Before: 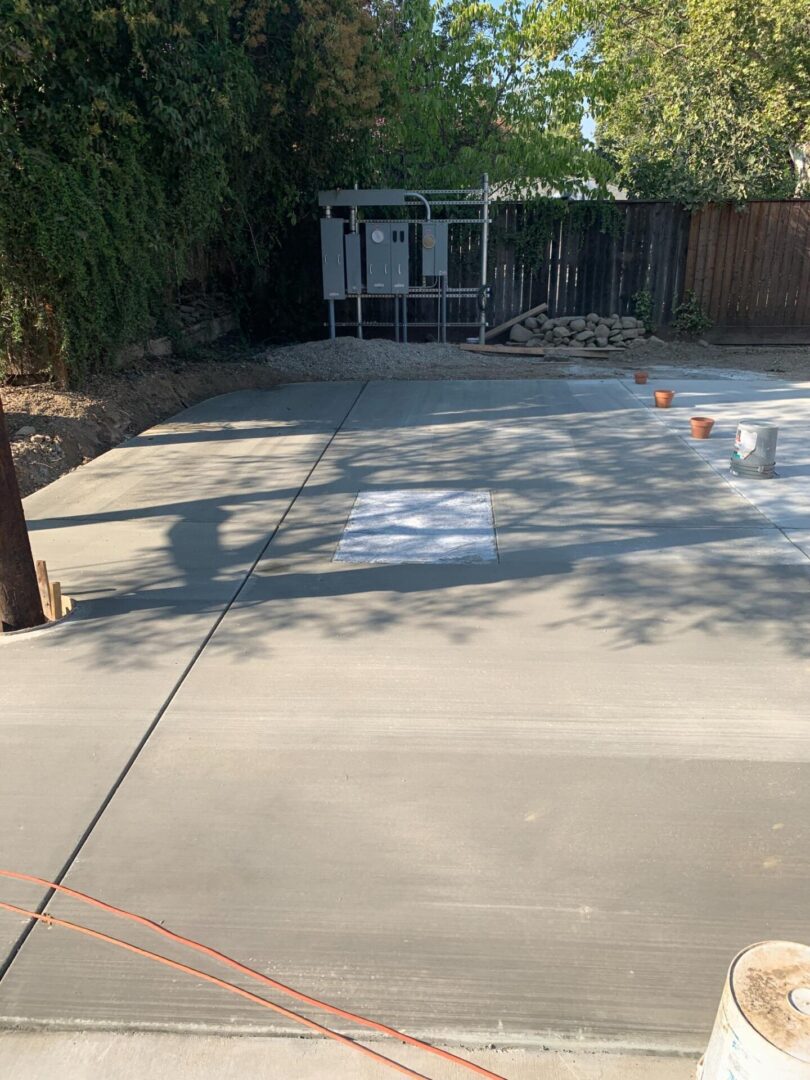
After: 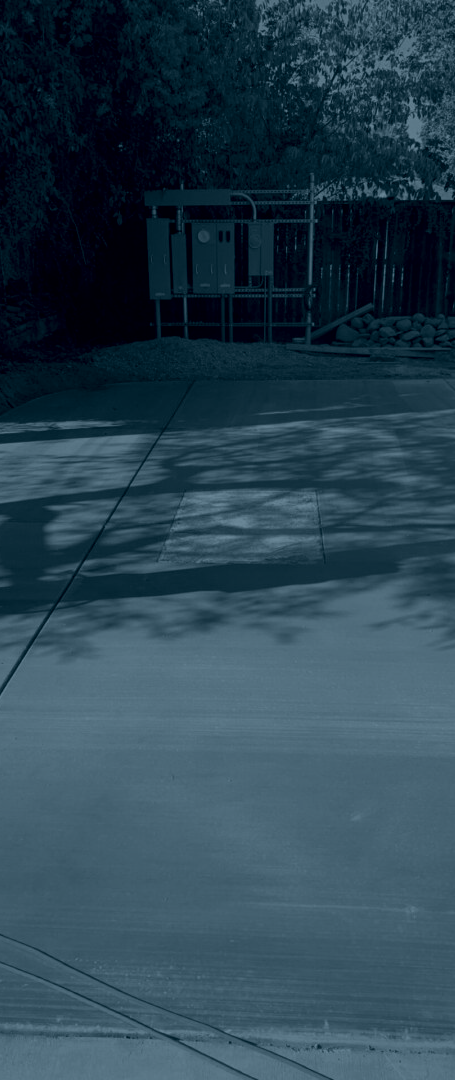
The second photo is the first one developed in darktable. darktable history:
crop: left 21.496%, right 22.254%
colorize: hue 194.4°, saturation 29%, source mix 61.75%, lightness 3.98%, version 1
